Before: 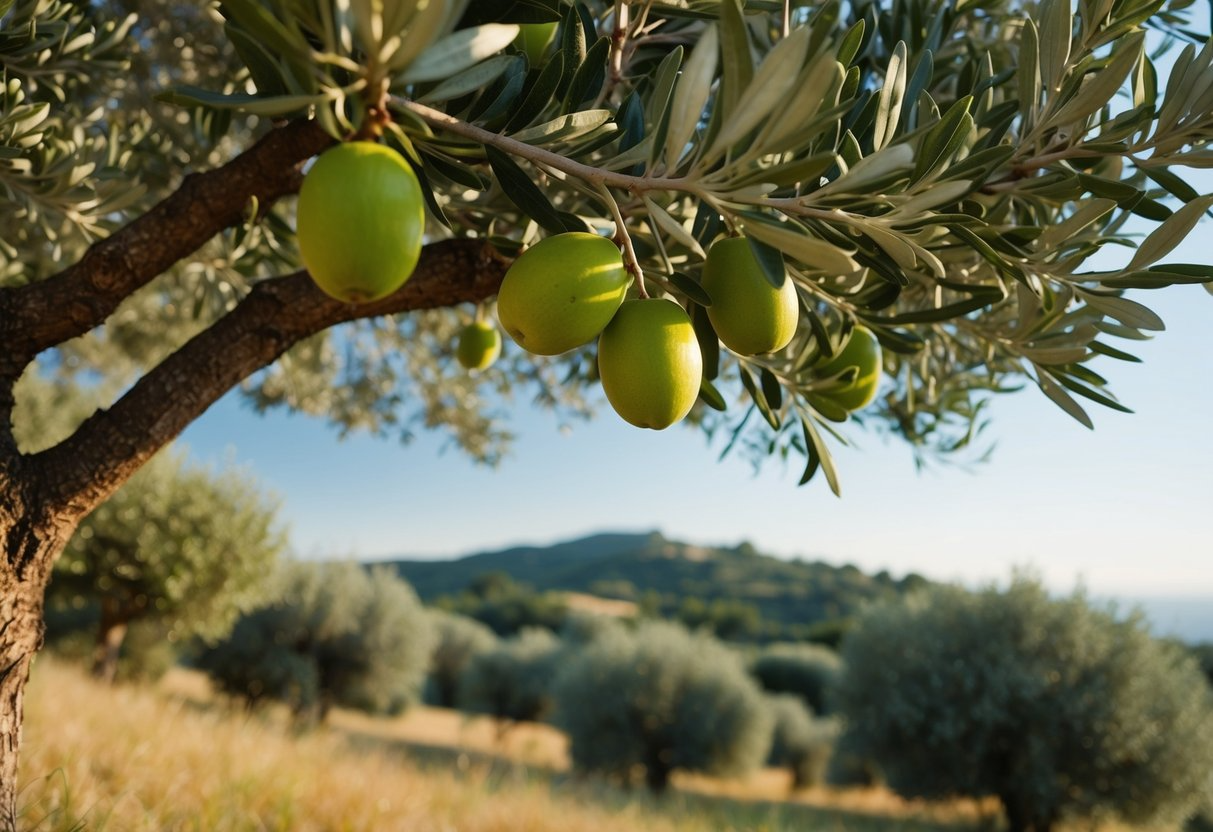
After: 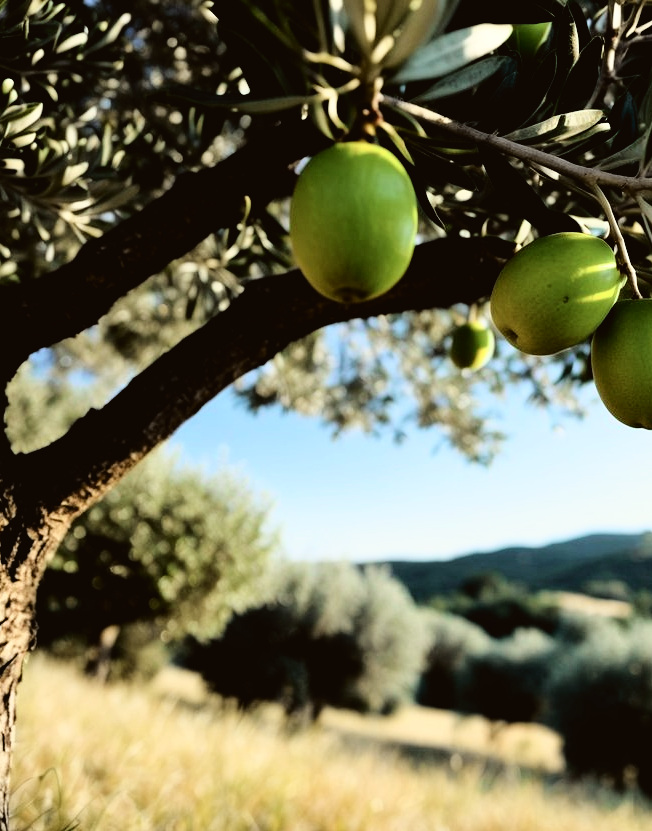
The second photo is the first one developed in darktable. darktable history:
crop: left 0.587%, right 45.588%, bottom 0.086%
white balance: red 0.967, blue 1.119, emerald 0.756
filmic rgb: black relative exposure -3.57 EV, white relative exposure 2.29 EV, hardness 3.41
tone curve: curves: ch0 [(0, 0.023) (0.1, 0.084) (0.184, 0.168) (0.45, 0.54) (0.57, 0.683) (0.722, 0.825) (0.877, 0.948) (1, 1)]; ch1 [(0, 0) (0.414, 0.395) (0.453, 0.437) (0.502, 0.509) (0.521, 0.519) (0.573, 0.568) (0.618, 0.61) (0.654, 0.642) (1, 1)]; ch2 [(0, 0) (0.421, 0.43) (0.45, 0.463) (0.492, 0.504) (0.511, 0.519) (0.557, 0.557) (0.602, 0.605) (1, 1)], color space Lab, independent channels, preserve colors none
color correction: highlights a* -4.73, highlights b* 5.06, saturation 0.97
